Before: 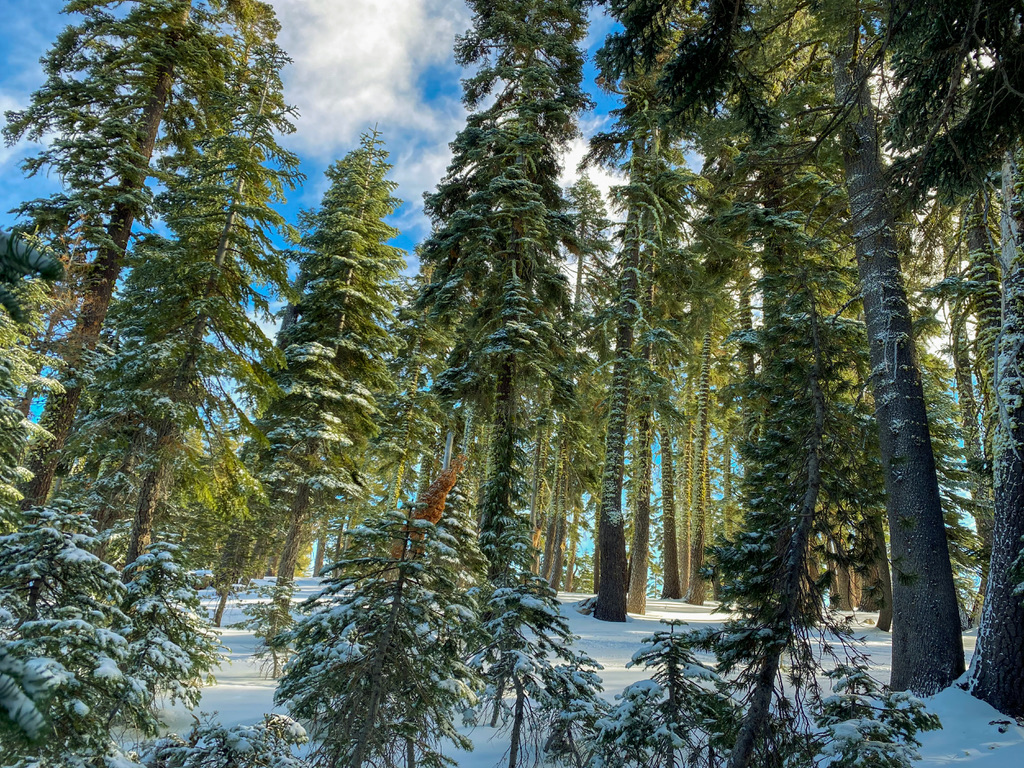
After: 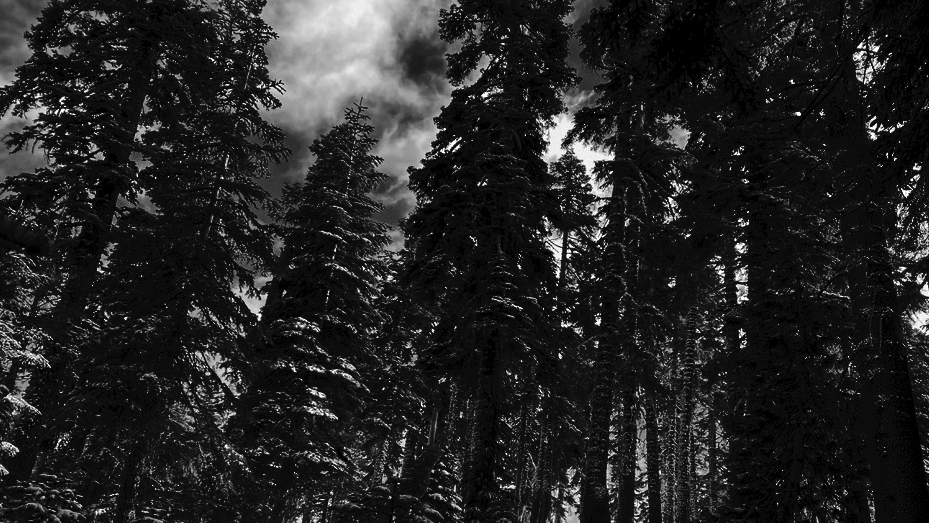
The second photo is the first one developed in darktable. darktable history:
sharpen: radius 5.324, amount 0.317, threshold 26.007
tone curve: curves: ch0 [(0, 0) (0.003, 0.031) (0.011, 0.033) (0.025, 0.038) (0.044, 0.049) (0.069, 0.059) (0.1, 0.071) (0.136, 0.093) (0.177, 0.142) (0.224, 0.204) (0.277, 0.292) (0.335, 0.387) (0.399, 0.484) (0.468, 0.567) (0.543, 0.643) (0.623, 0.712) (0.709, 0.776) (0.801, 0.837) (0.898, 0.903) (1, 1)], color space Lab, independent channels, preserve colors none
contrast brightness saturation: contrast 0.016, brightness -0.99, saturation -0.995
crop: left 1.544%, top 3.379%, right 7.641%, bottom 28.411%
